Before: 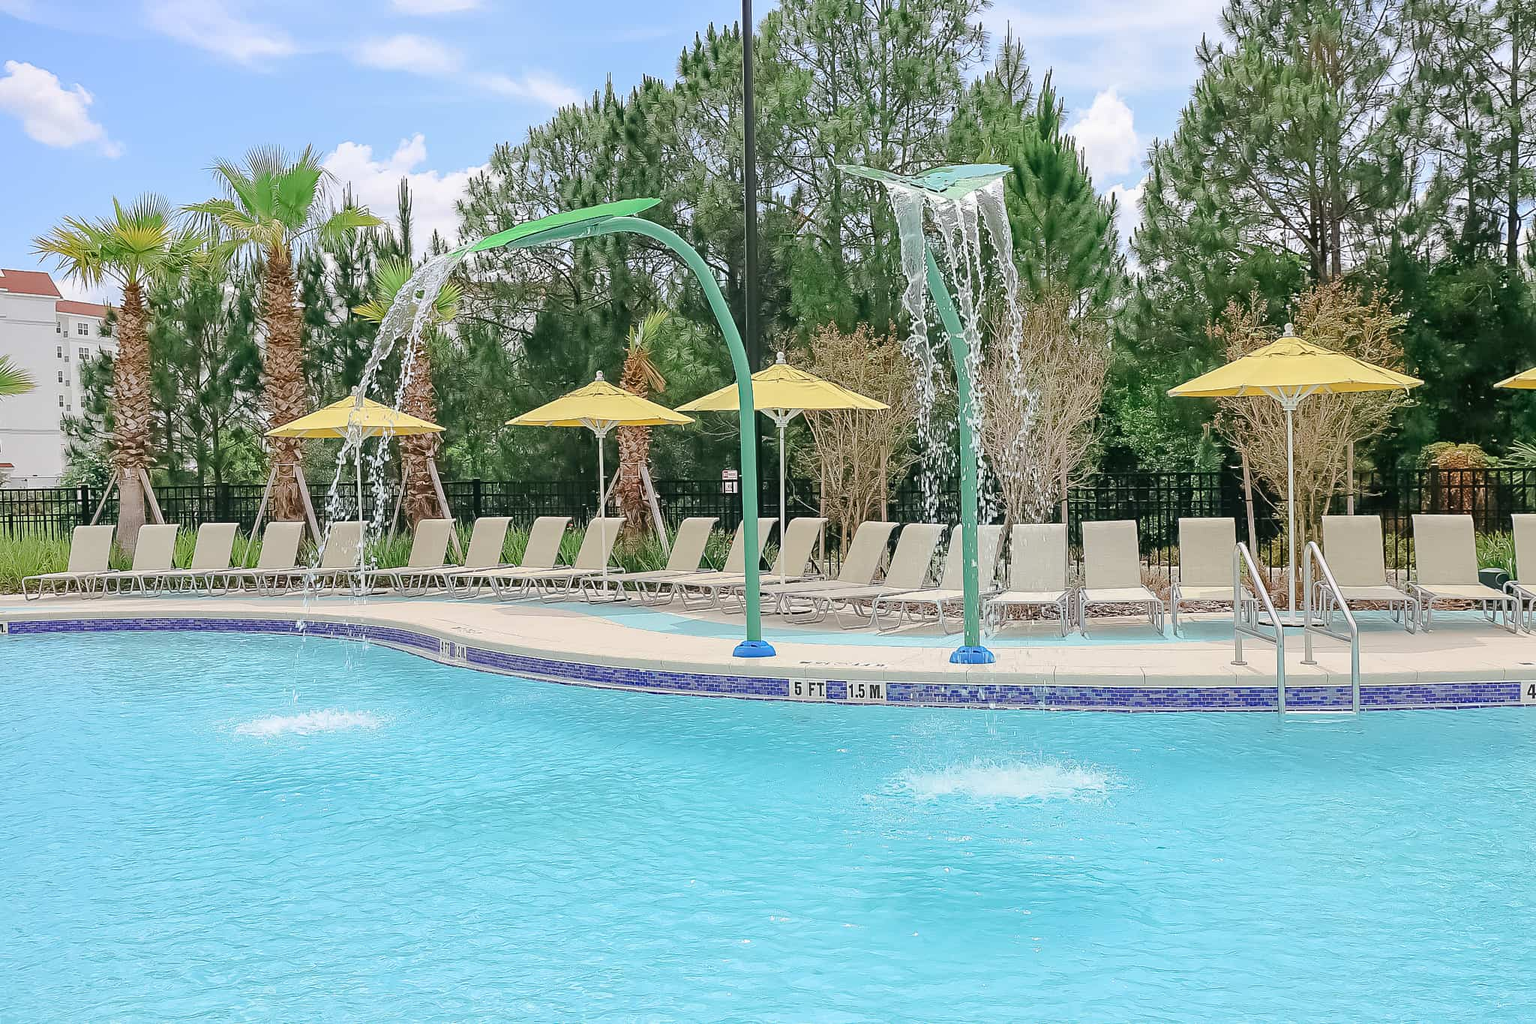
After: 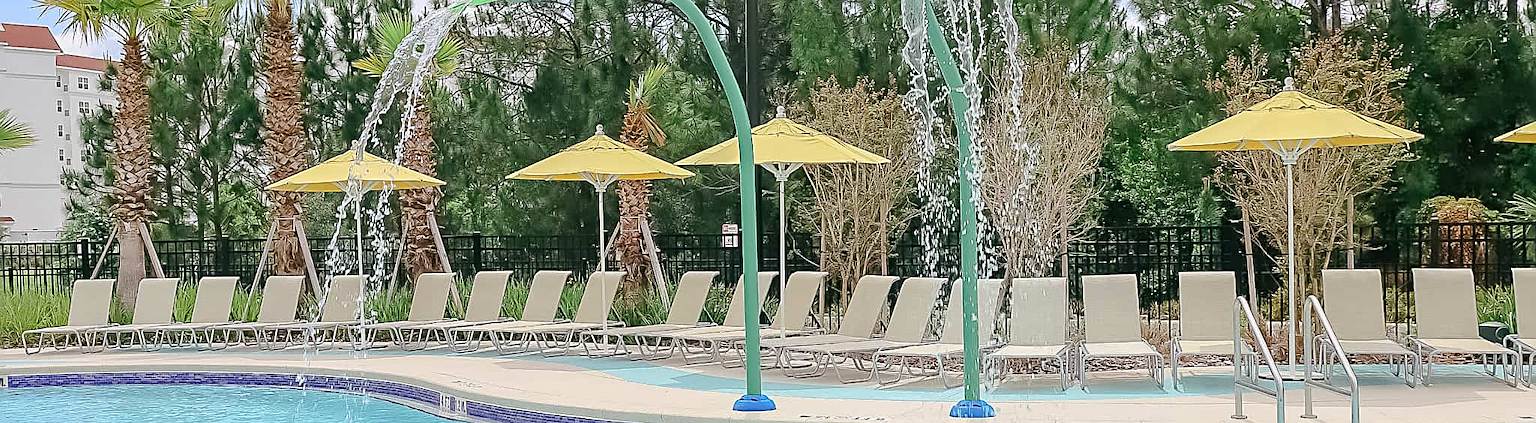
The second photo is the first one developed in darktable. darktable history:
sharpen: on, module defaults
crop and rotate: top 24.058%, bottom 34.491%
